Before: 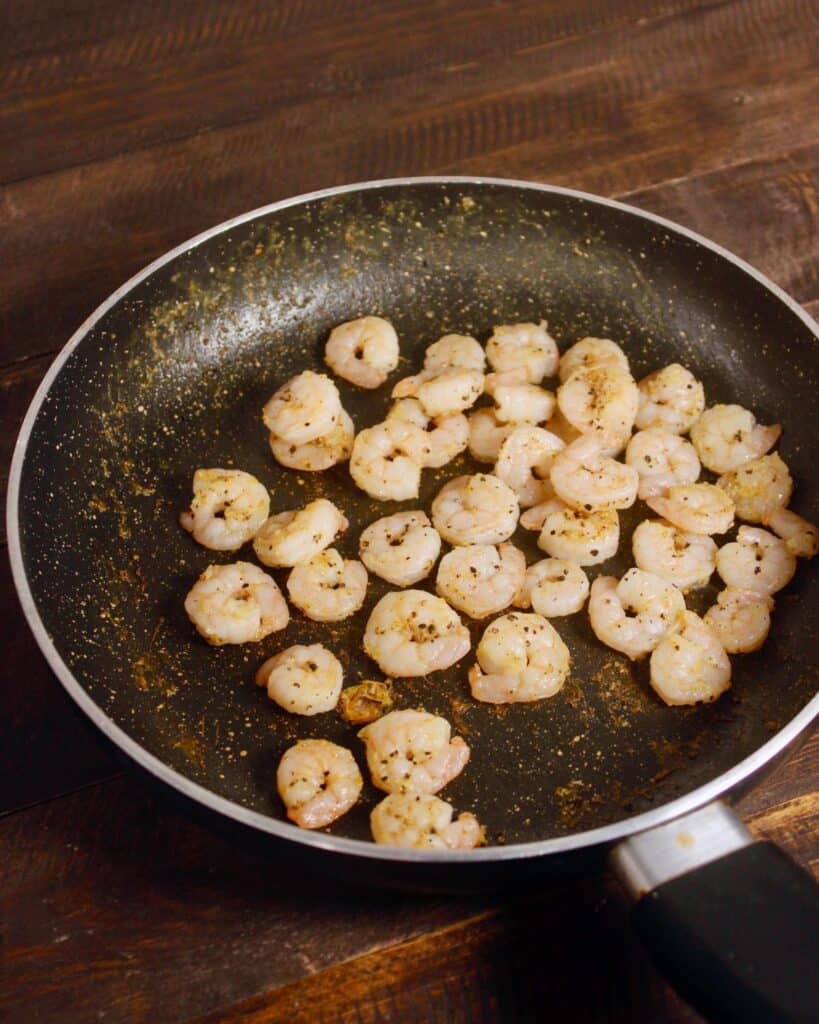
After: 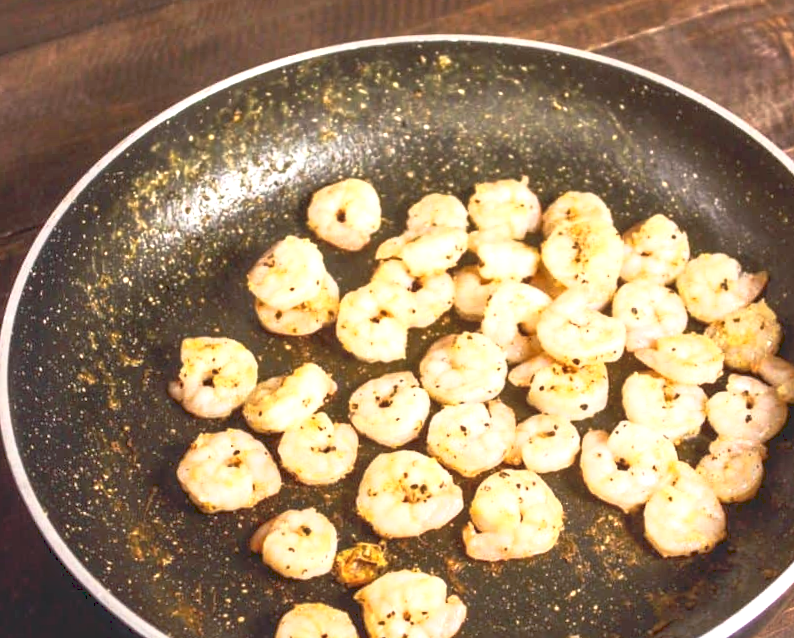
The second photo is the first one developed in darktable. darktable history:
color balance: contrast 8.5%, output saturation 105%
exposure: black level correction 0.001, exposure 0.675 EV, compensate highlight preservation false
tone curve: curves: ch0 [(0, 0) (0.003, 0.144) (0.011, 0.149) (0.025, 0.159) (0.044, 0.183) (0.069, 0.207) (0.1, 0.236) (0.136, 0.269) (0.177, 0.303) (0.224, 0.339) (0.277, 0.38) (0.335, 0.428) (0.399, 0.478) (0.468, 0.539) (0.543, 0.604) (0.623, 0.679) (0.709, 0.755) (0.801, 0.836) (0.898, 0.918) (1, 1)], preserve colors none
local contrast: detail 130%
rotate and perspective: rotation -2.12°, lens shift (vertical) 0.009, lens shift (horizontal) -0.008, automatic cropping original format, crop left 0.036, crop right 0.964, crop top 0.05, crop bottom 0.959
crop: top 11.166%, bottom 22.168%
base curve: curves: ch0 [(0, 0) (0.257, 0.25) (0.482, 0.586) (0.757, 0.871) (1, 1)]
